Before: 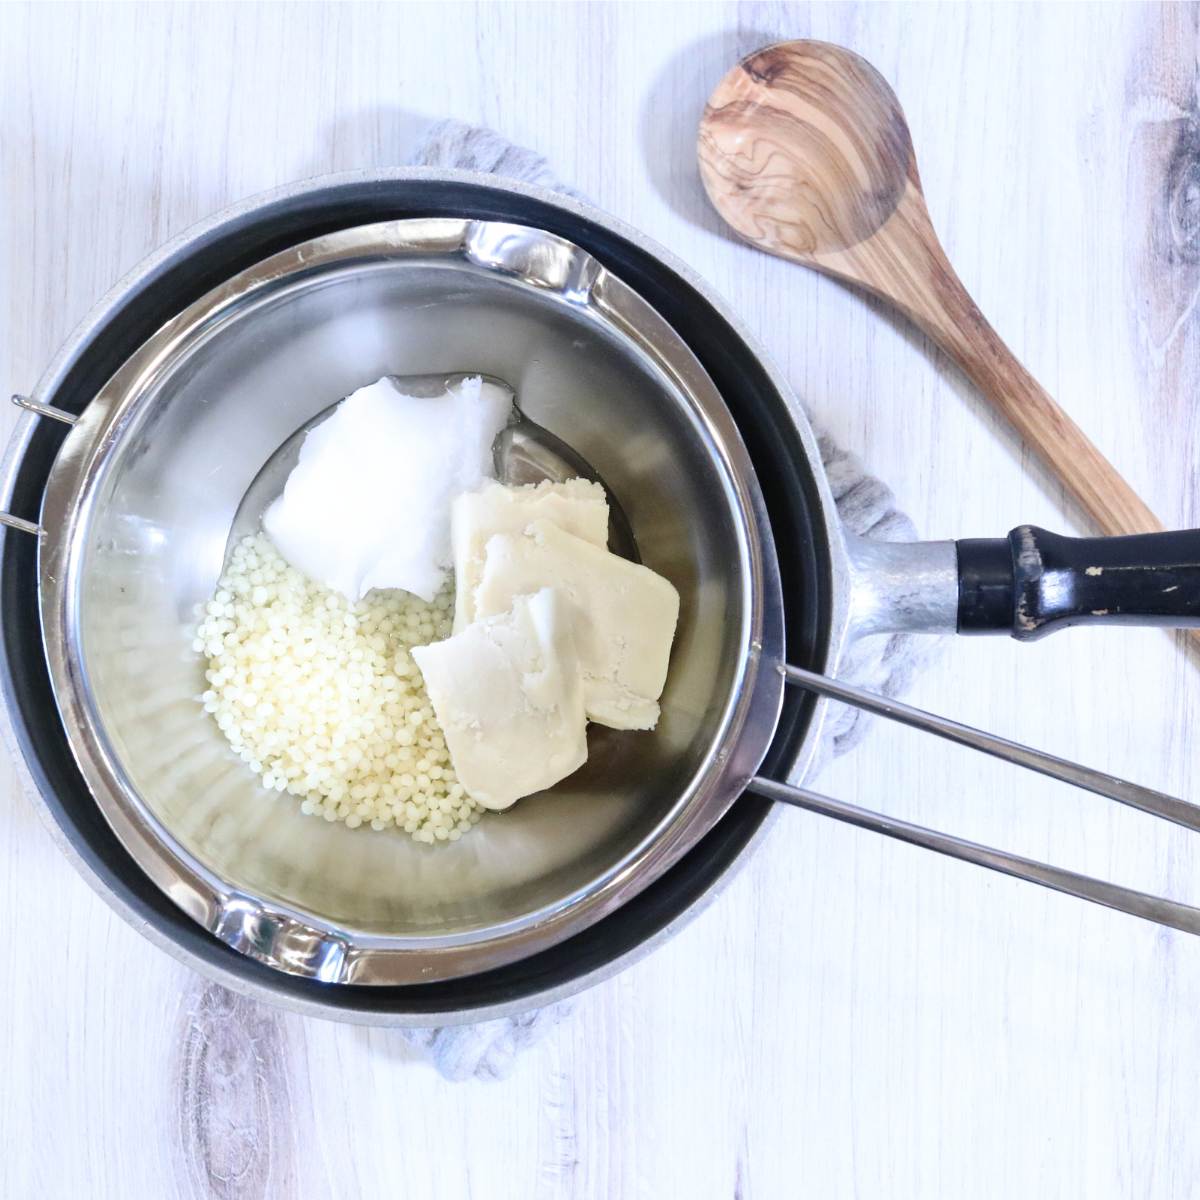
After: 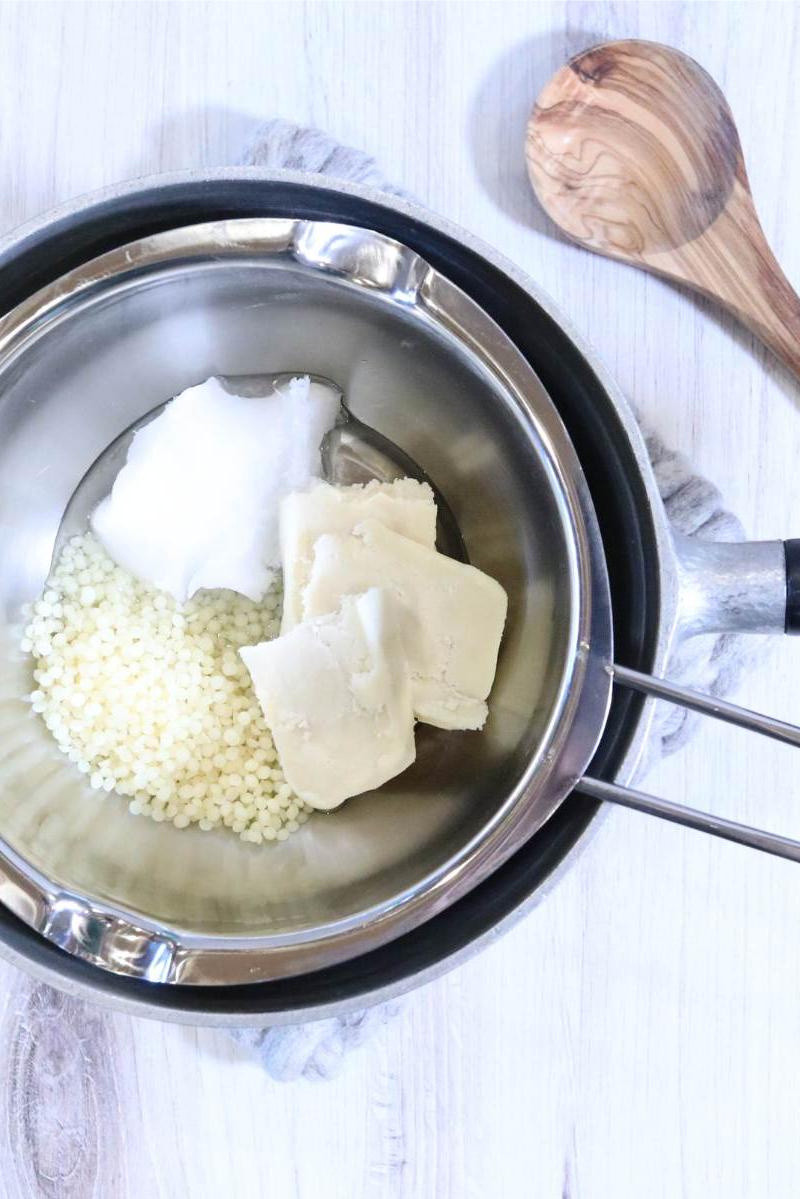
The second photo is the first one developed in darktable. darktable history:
crop and rotate: left 14.366%, right 18.948%
